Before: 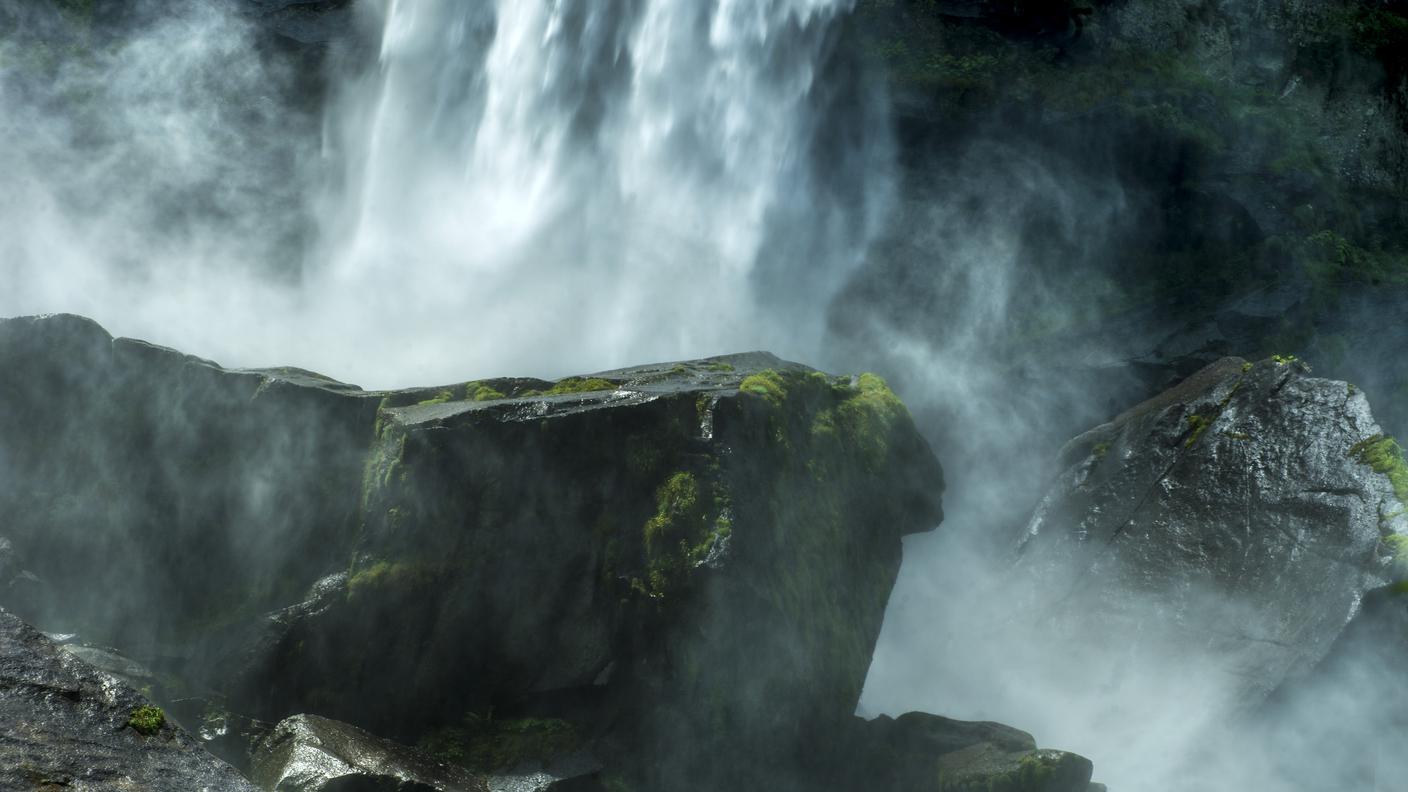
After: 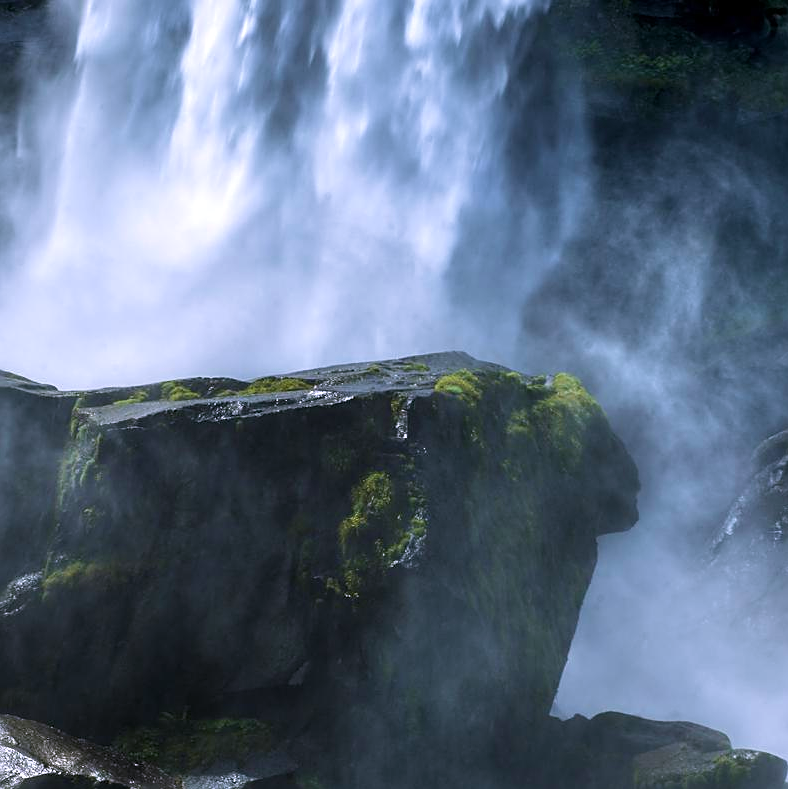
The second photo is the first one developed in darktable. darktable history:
velvia: on, module defaults
crop: left 21.674%, right 22.086%
white balance: red 1.042, blue 1.17
sharpen: on, module defaults
